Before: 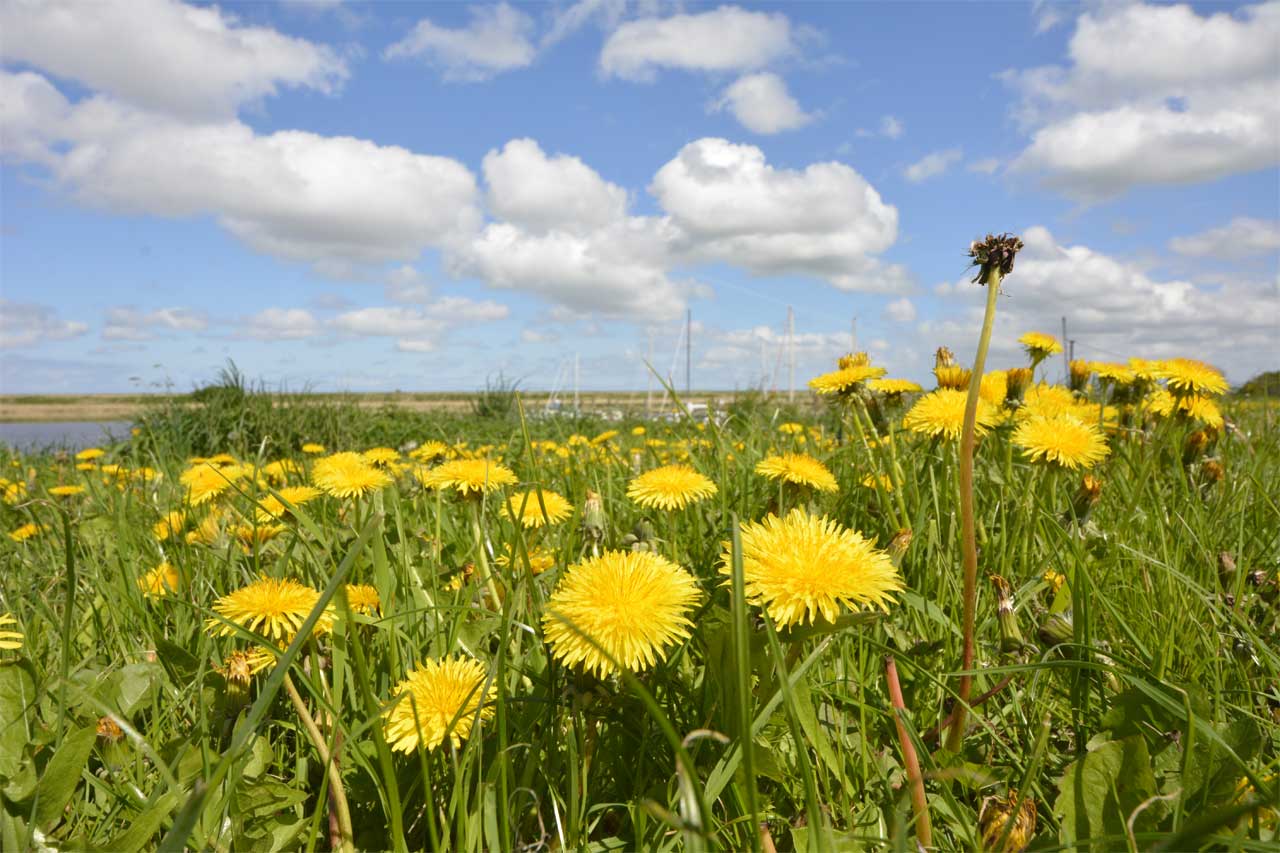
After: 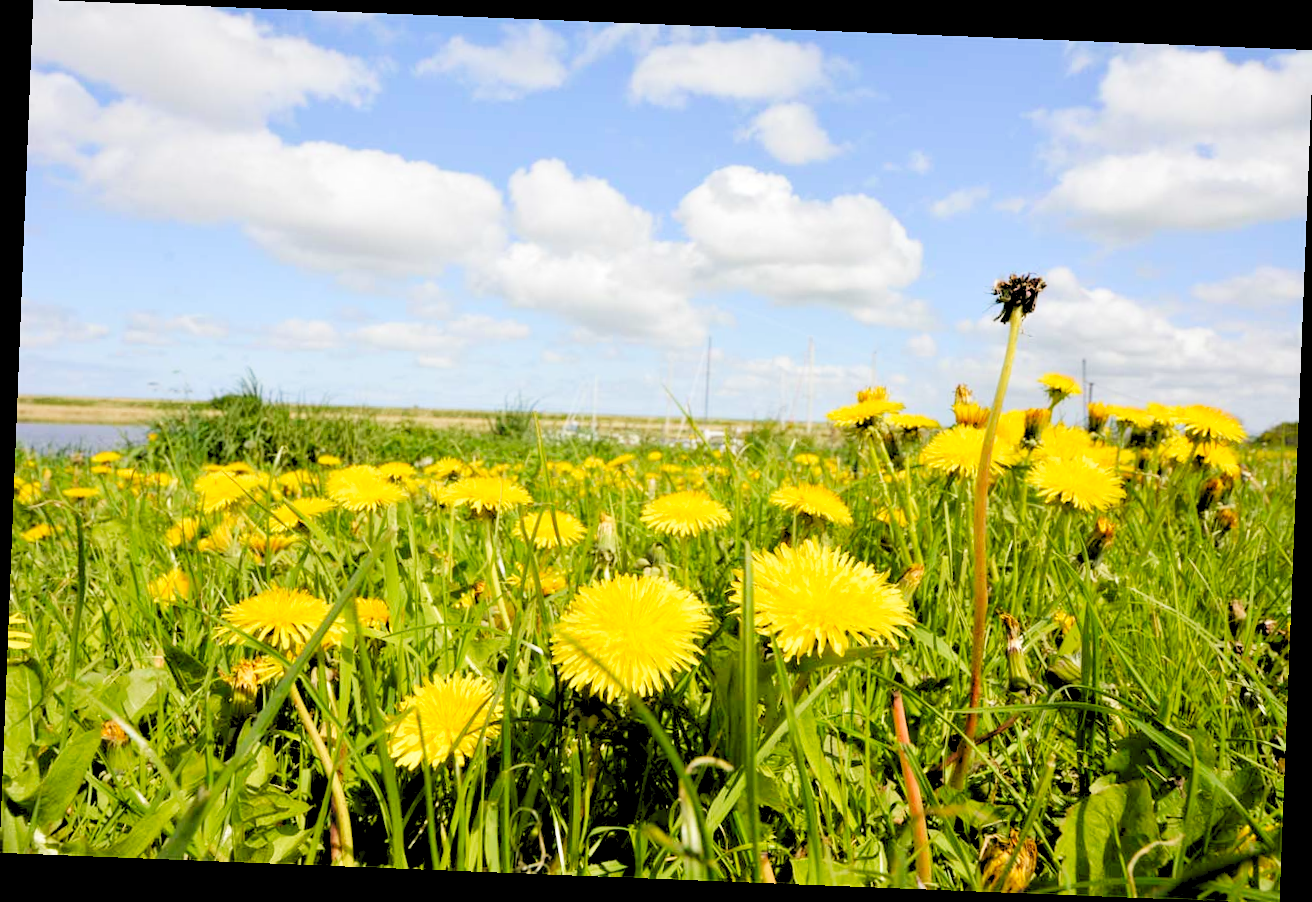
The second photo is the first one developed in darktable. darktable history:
rotate and perspective: rotation 2.27°, automatic cropping off
tone curve: curves: ch0 [(0, 0) (0.003, 0.025) (0.011, 0.025) (0.025, 0.025) (0.044, 0.026) (0.069, 0.033) (0.1, 0.053) (0.136, 0.078) (0.177, 0.108) (0.224, 0.153) (0.277, 0.213) (0.335, 0.286) (0.399, 0.372) (0.468, 0.467) (0.543, 0.565) (0.623, 0.675) (0.709, 0.775) (0.801, 0.863) (0.898, 0.936) (1, 1)], preserve colors none
rgb levels: levels [[0.027, 0.429, 0.996], [0, 0.5, 1], [0, 0.5, 1]]
